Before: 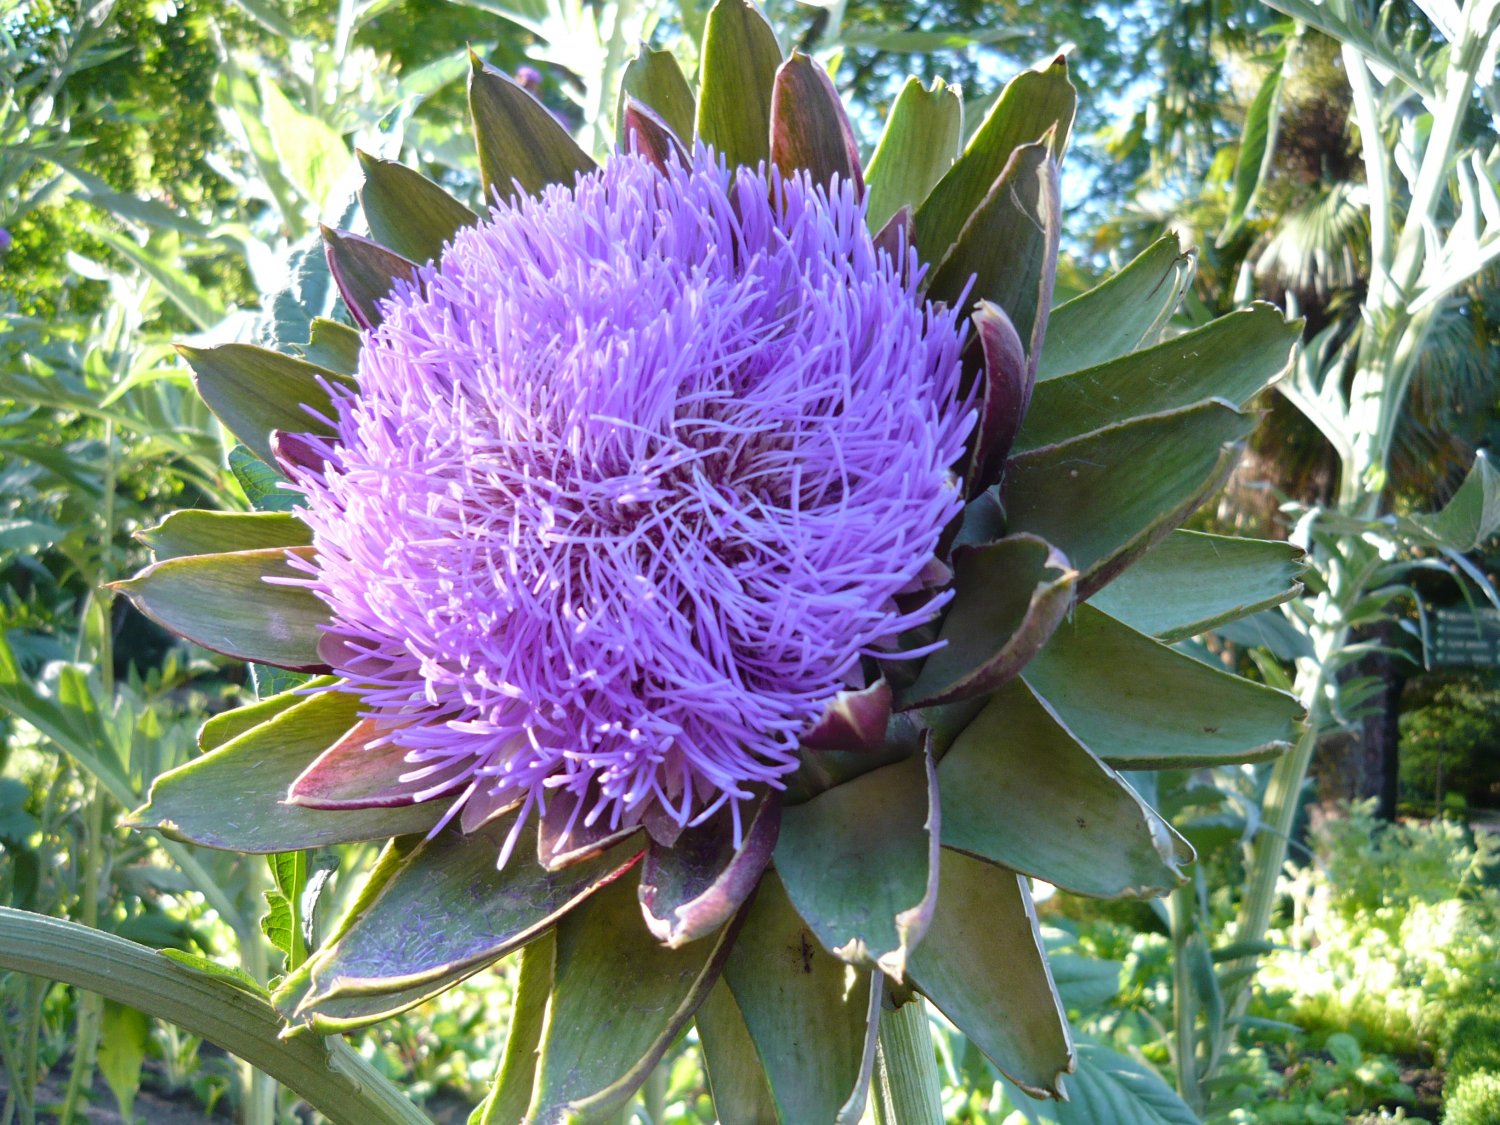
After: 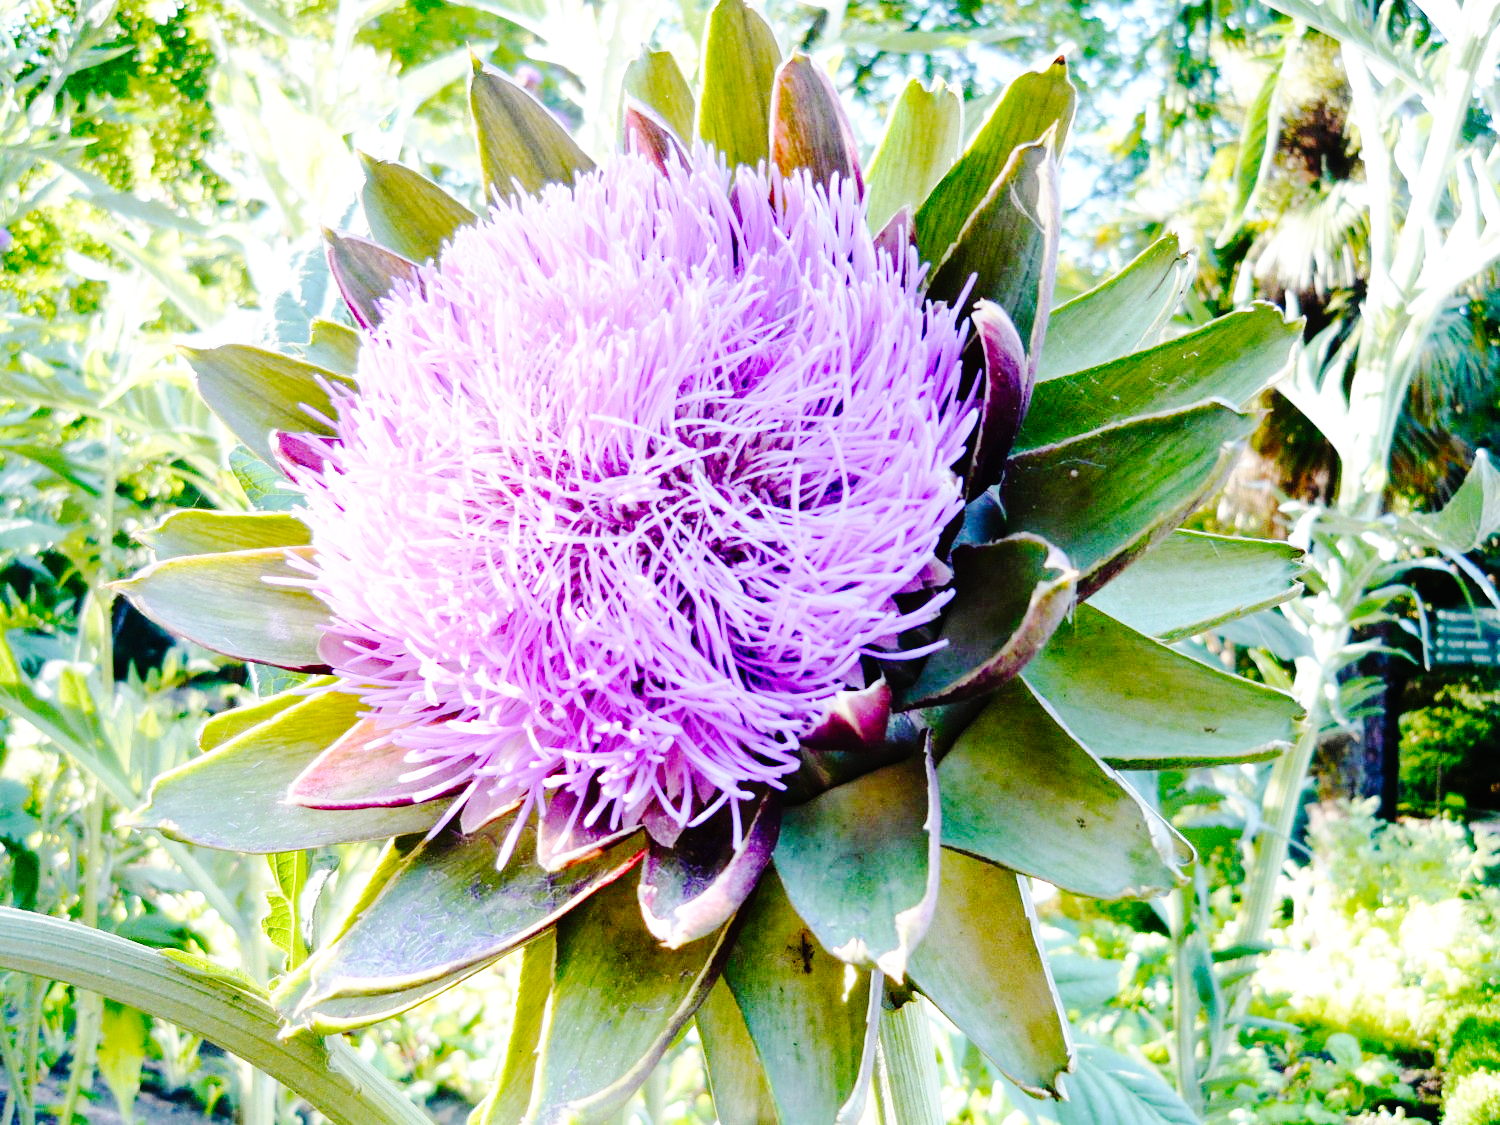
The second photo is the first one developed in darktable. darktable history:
tone curve: curves: ch0 [(0, 0) (0.003, 0.001) (0.011, 0.008) (0.025, 0.015) (0.044, 0.025) (0.069, 0.037) (0.1, 0.056) (0.136, 0.091) (0.177, 0.157) (0.224, 0.231) (0.277, 0.319) (0.335, 0.4) (0.399, 0.493) (0.468, 0.571) (0.543, 0.645) (0.623, 0.706) (0.709, 0.77) (0.801, 0.838) (0.898, 0.918) (1, 1)], preserve colors none
base curve: curves: ch0 [(0, 0) (0, 0) (0.002, 0.001) (0.008, 0.003) (0.019, 0.011) (0.037, 0.037) (0.064, 0.11) (0.102, 0.232) (0.152, 0.379) (0.216, 0.524) (0.296, 0.665) (0.394, 0.789) (0.512, 0.881) (0.651, 0.945) (0.813, 0.986) (1, 1)], preserve colors none
